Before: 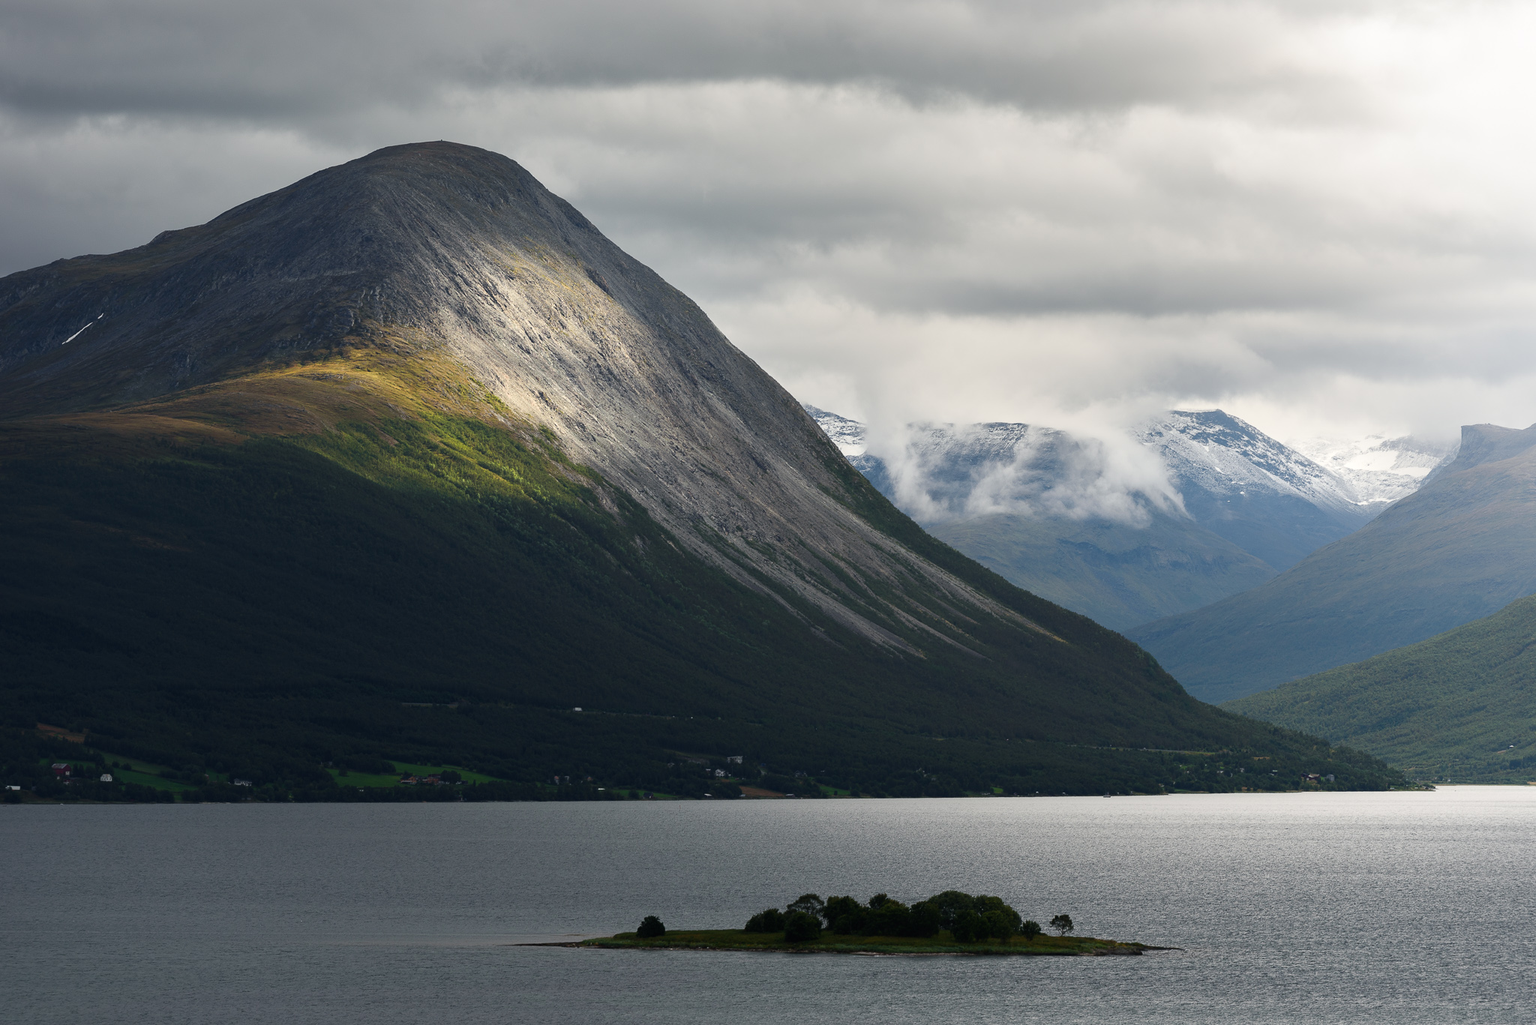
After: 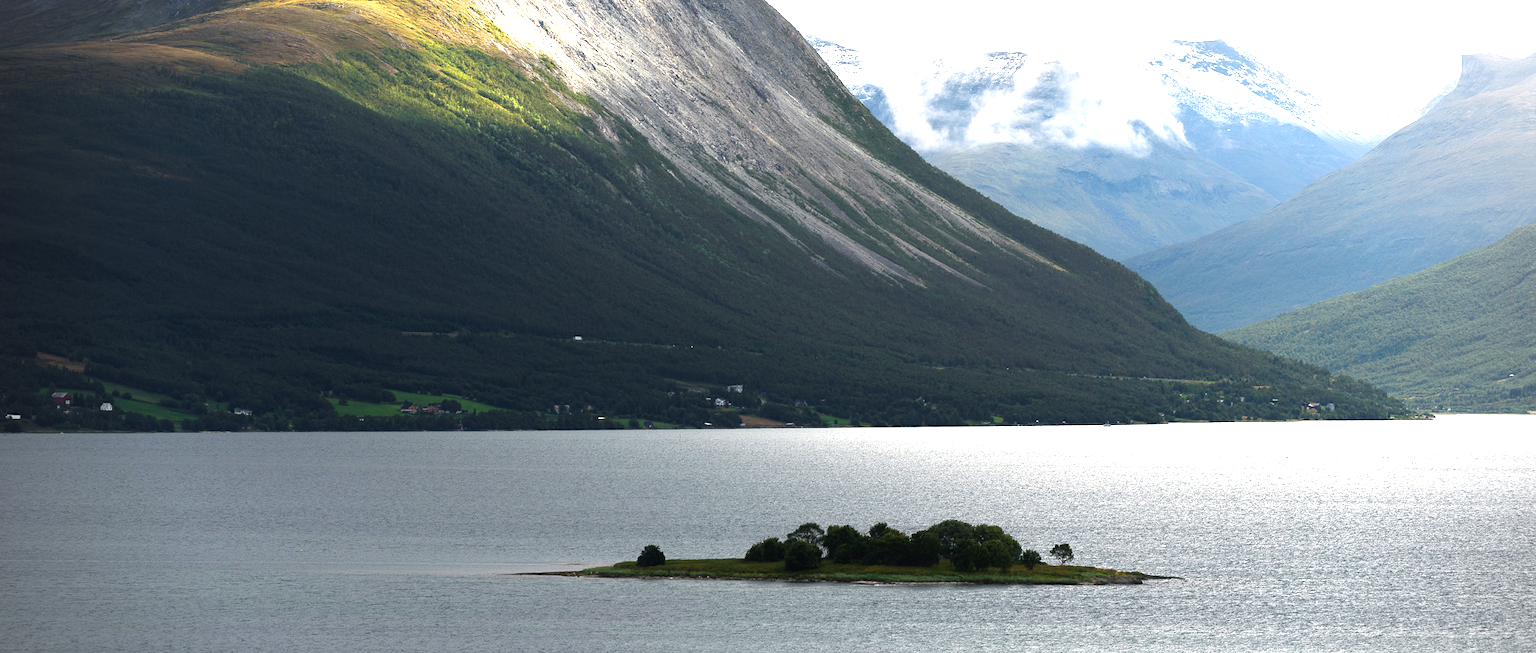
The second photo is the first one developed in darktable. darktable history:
crop and rotate: top 36.248%
tone equalizer: -8 EV -0.398 EV, -7 EV -0.371 EV, -6 EV -0.296 EV, -5 EV -0.25 EV, -3 EV 0.243 EV, -2 EV 0.361 EV, -1 EV 0.399 EV, +0 EV 0.414 EV
vignetting: on, module defaults
exposure: black level correction 0, exposure 1.095 EV, compensate highlight preservation false
